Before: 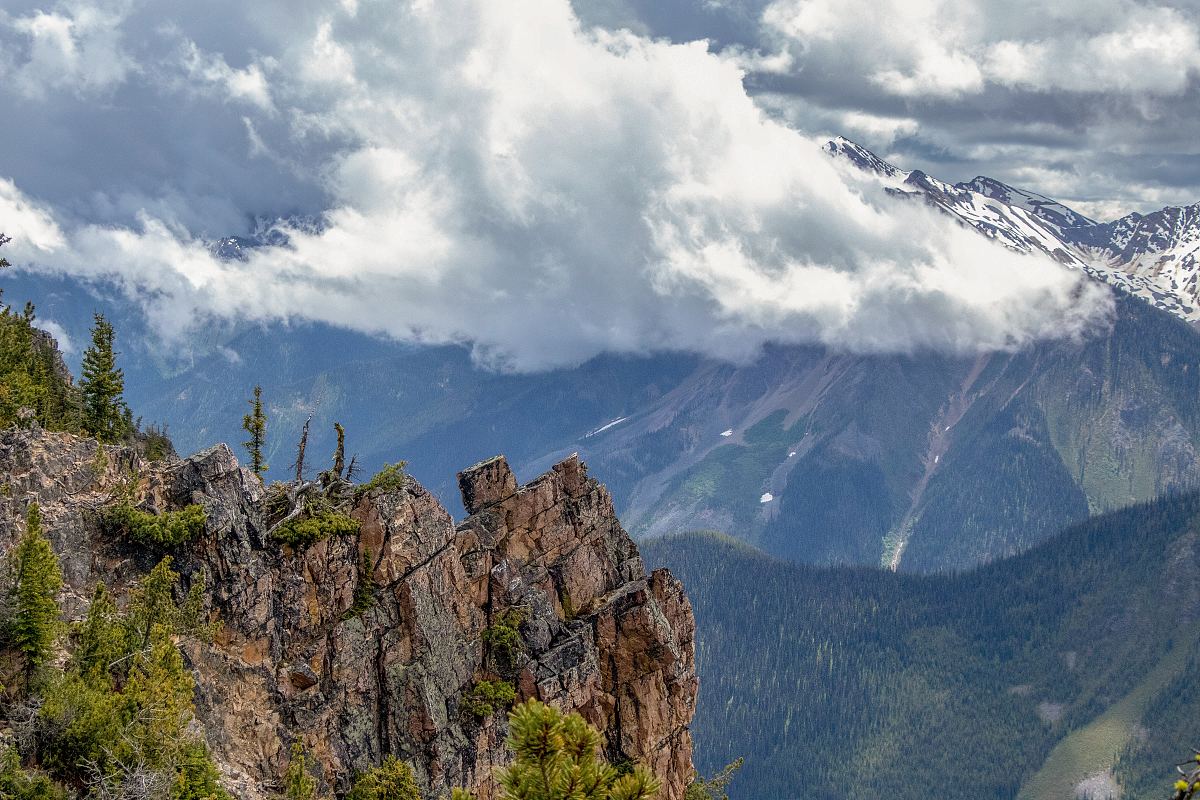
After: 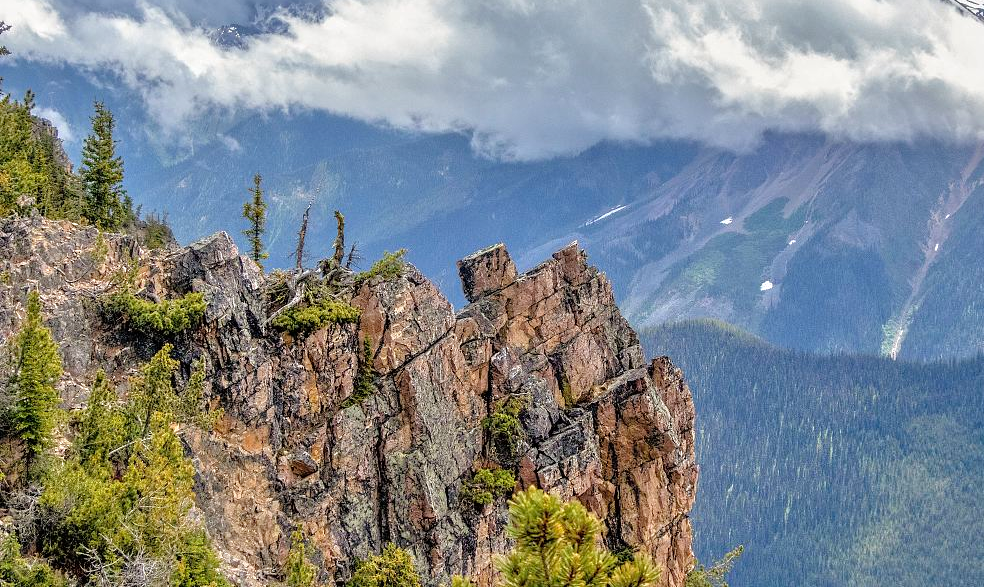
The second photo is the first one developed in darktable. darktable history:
crop: top 26.531%, right 17.959%
tone equalizer: -7 EV 0.15 EV, -6 EV 0.6 EV, -5 EV 1.15 EV, -4 EV 1.33 EV, -3 EV 1.15 EV, -2 EV 0.6 EV, -1 EV 0.15 EV, mask exposure compensation -0.5 EV
